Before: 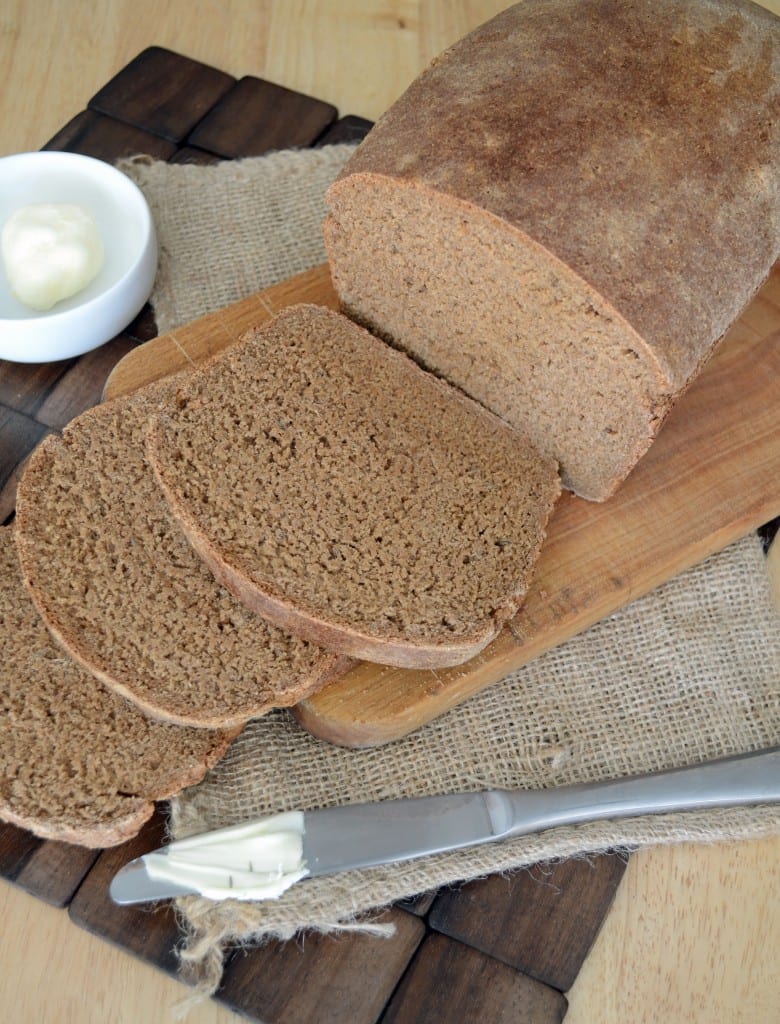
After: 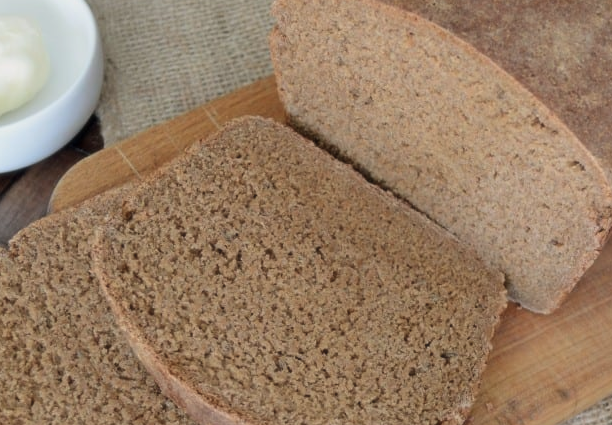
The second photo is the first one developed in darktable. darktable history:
crop: left 7.036%, top 18.398%, right 14.379%, bottom 40.043%
exposure: exposure -0.293 EV, compensate highlight preservation false
soften: size 10%, saturation 50%, brightness 0.2 EV, mix 10%
base curve: curves: ch0 [(0, 0) (0.472, 0.508) (1, 1)]
